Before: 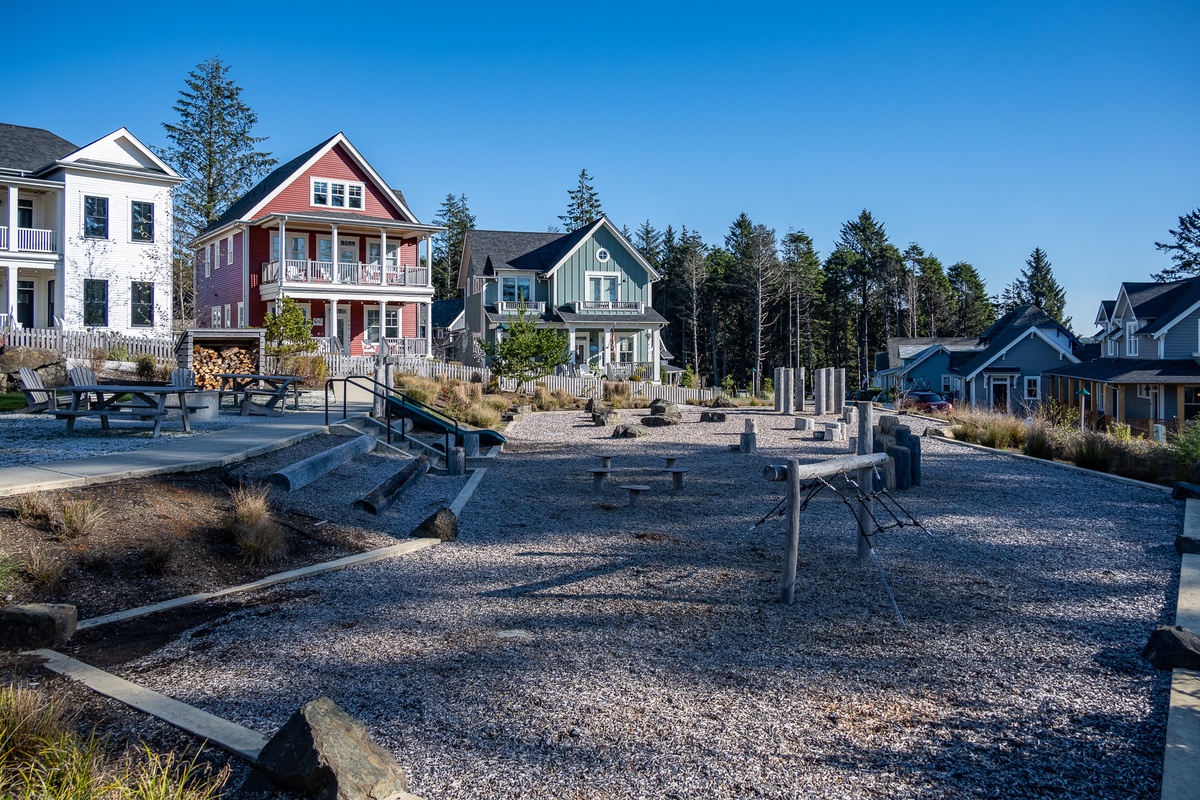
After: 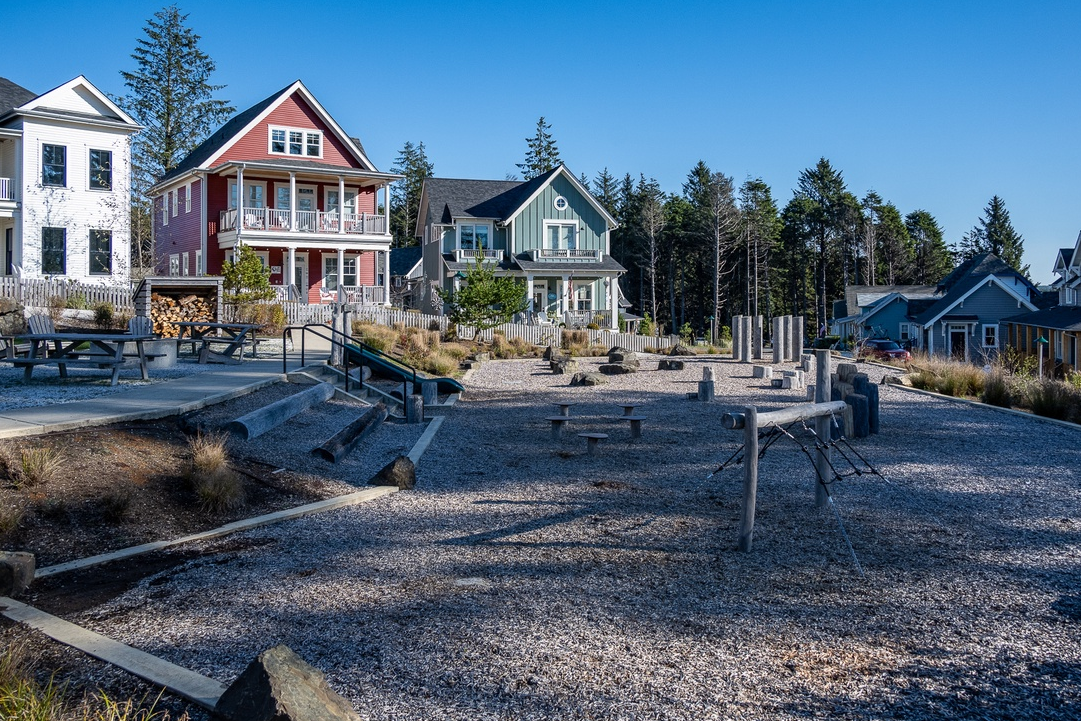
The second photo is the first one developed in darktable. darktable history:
crop: left 3.555%, top 6.519%, right 6.355%, bottom 3.323%
